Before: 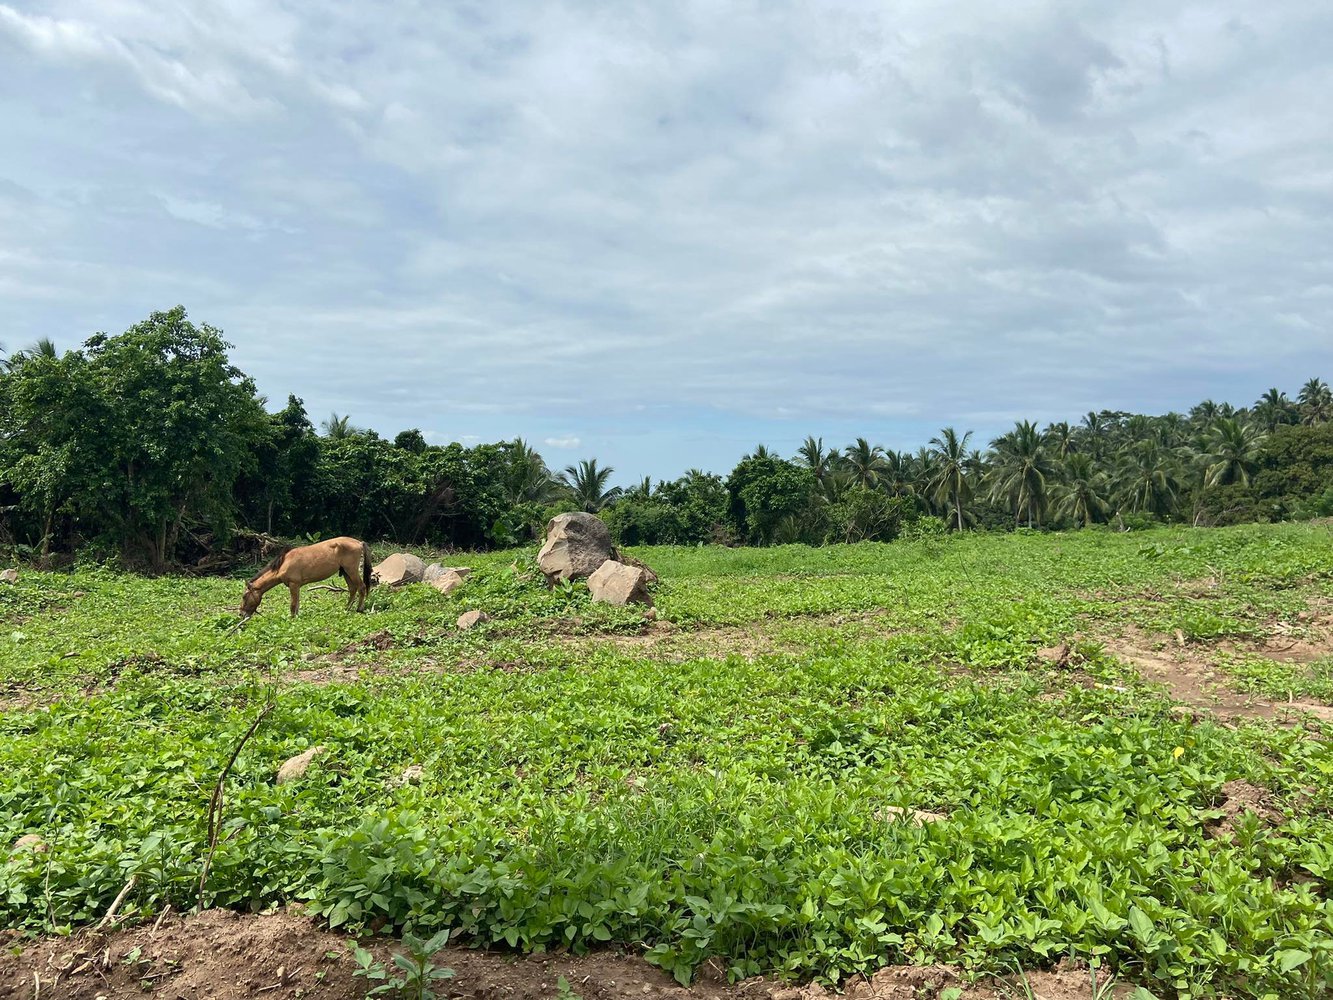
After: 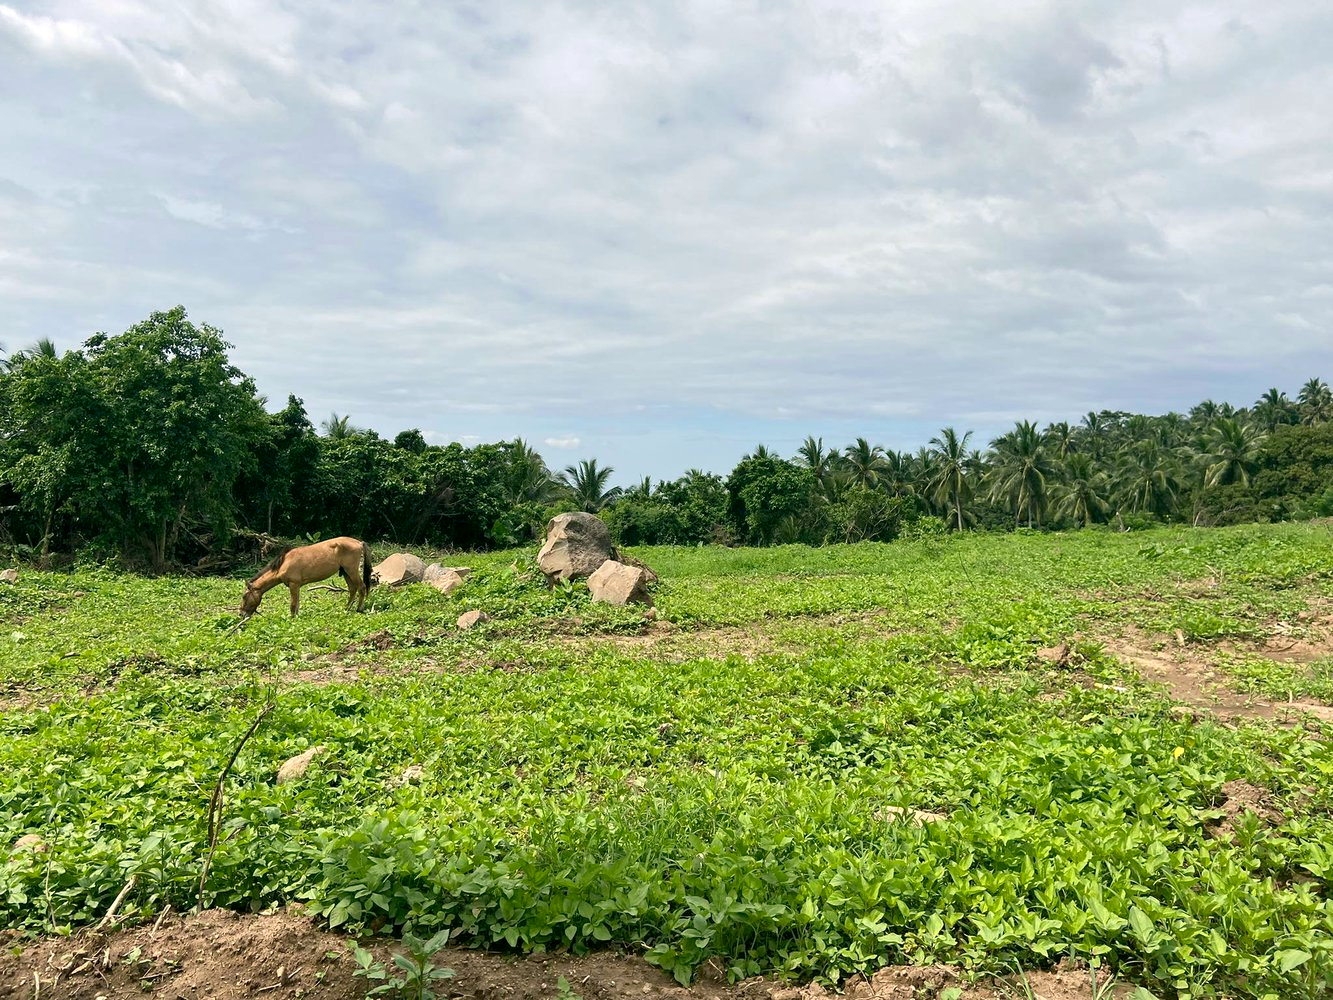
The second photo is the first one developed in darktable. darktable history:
exposure: black level correction 0.002, exposure 0.147 EV, compensate highlight preservation false
color correction: highlights a* 4.26, highlights b* 4.92, shadows a* -7.02, shadows b* 4.73
